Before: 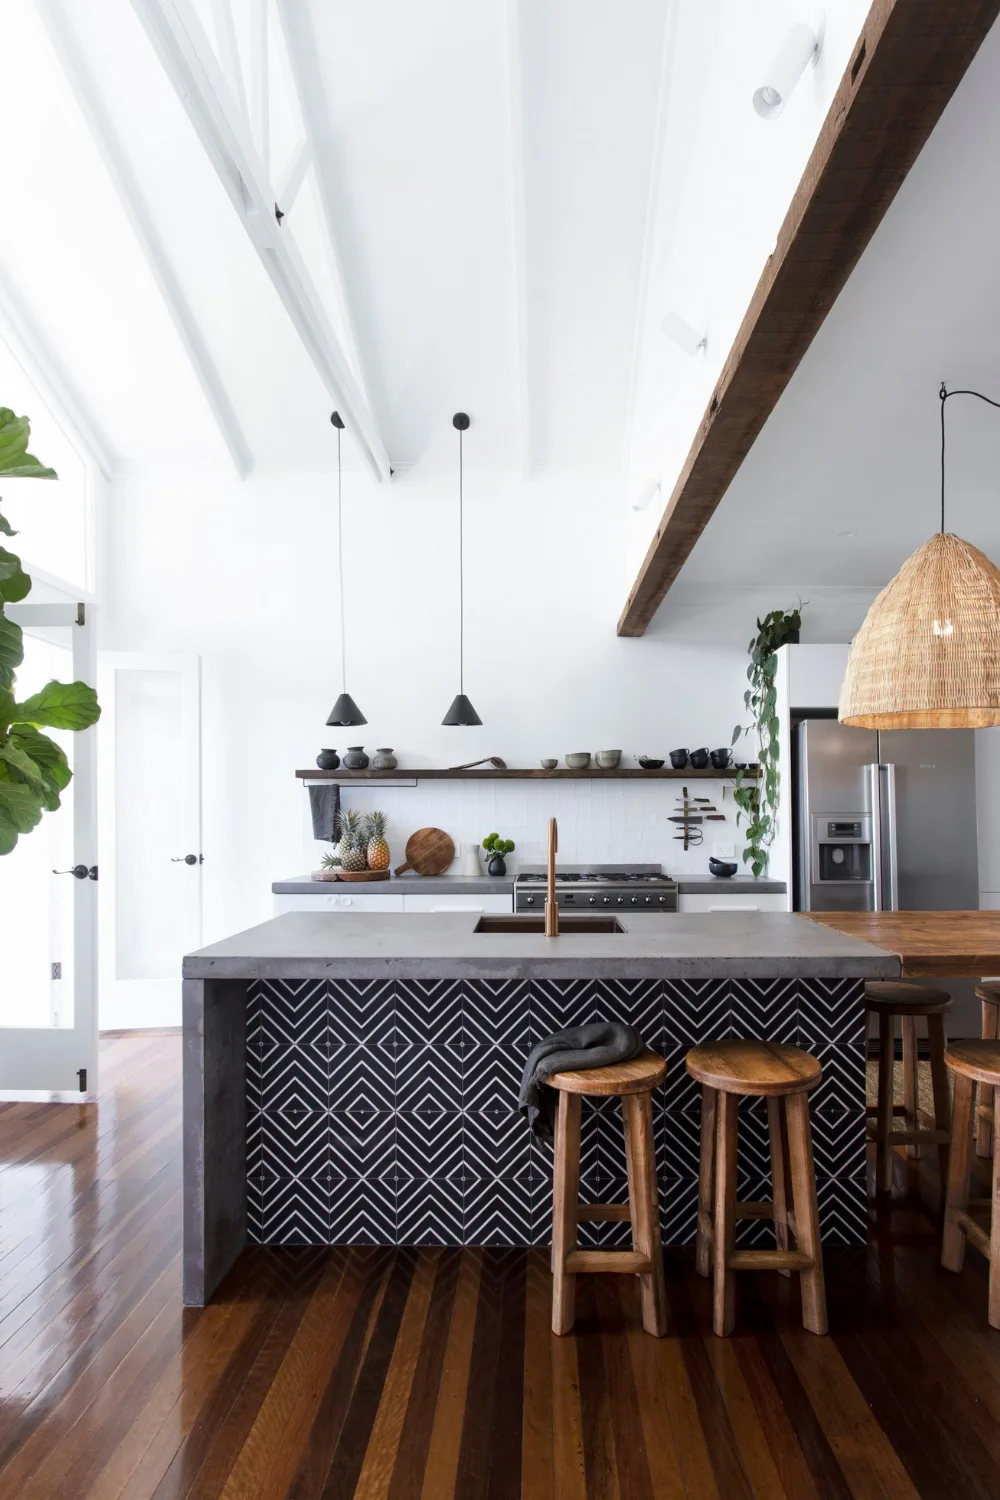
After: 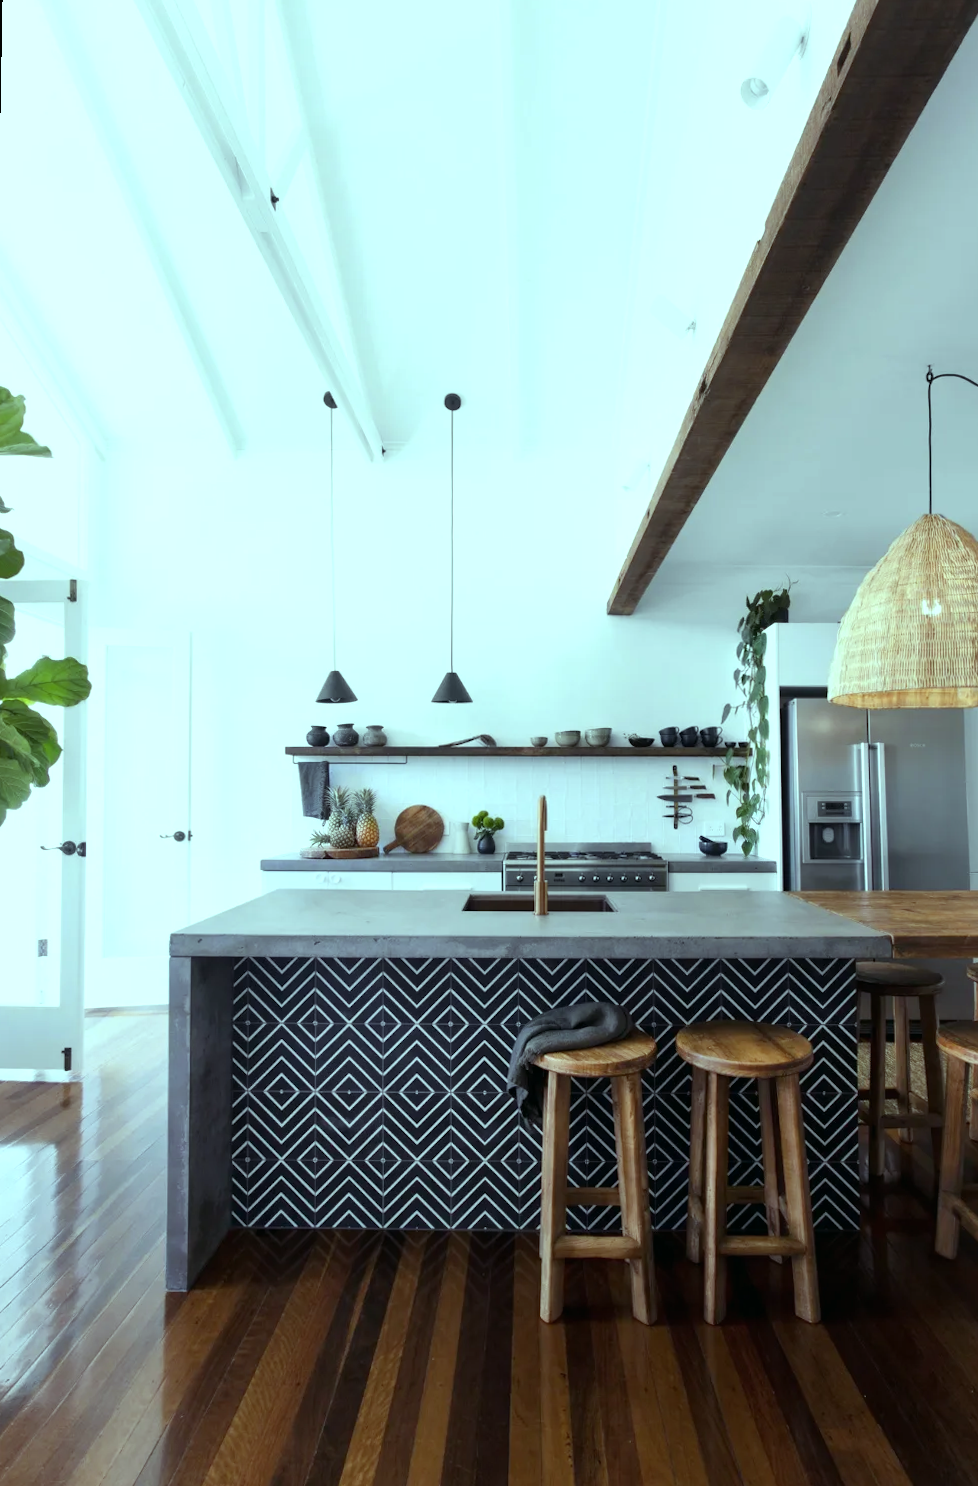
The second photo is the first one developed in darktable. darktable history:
tone equalizer: on, module defaults
rotate and perspective: rotation 0.226°, lens shift (vertical) -0.042, crop left 0.023, crop right 0.982, crop top 0.006, crop bottom 0.994
color balance: mode lift, gamma, gain (sRGB), lift [0.997, 0.979, 1.021, 1.011], gamma [1, 1.084, 0.916, 0.998], gain [1, 0.87, 1.13, 1.101], contrast 4.55%, contrast fulcrum 38.24%, output saturation 104.09%
